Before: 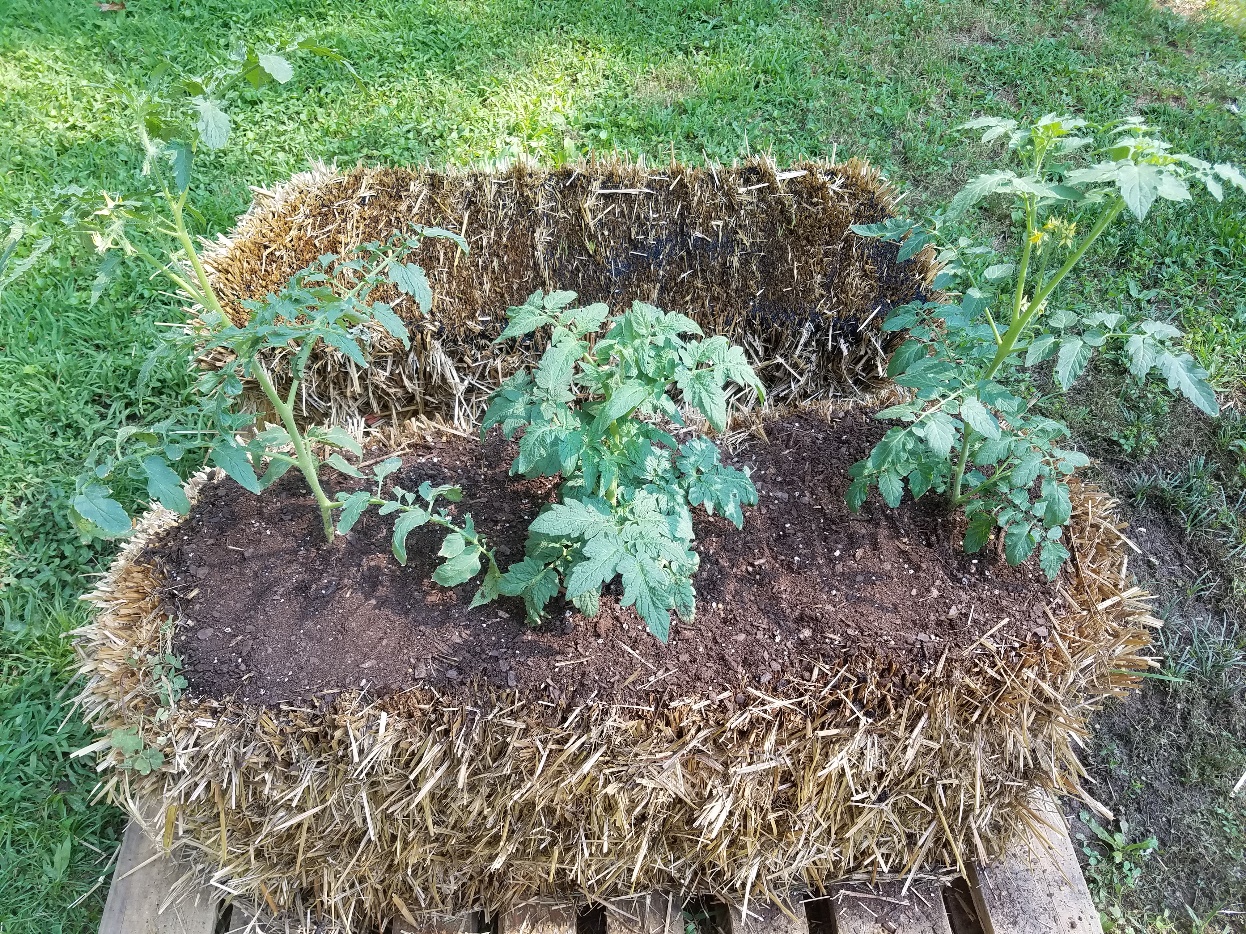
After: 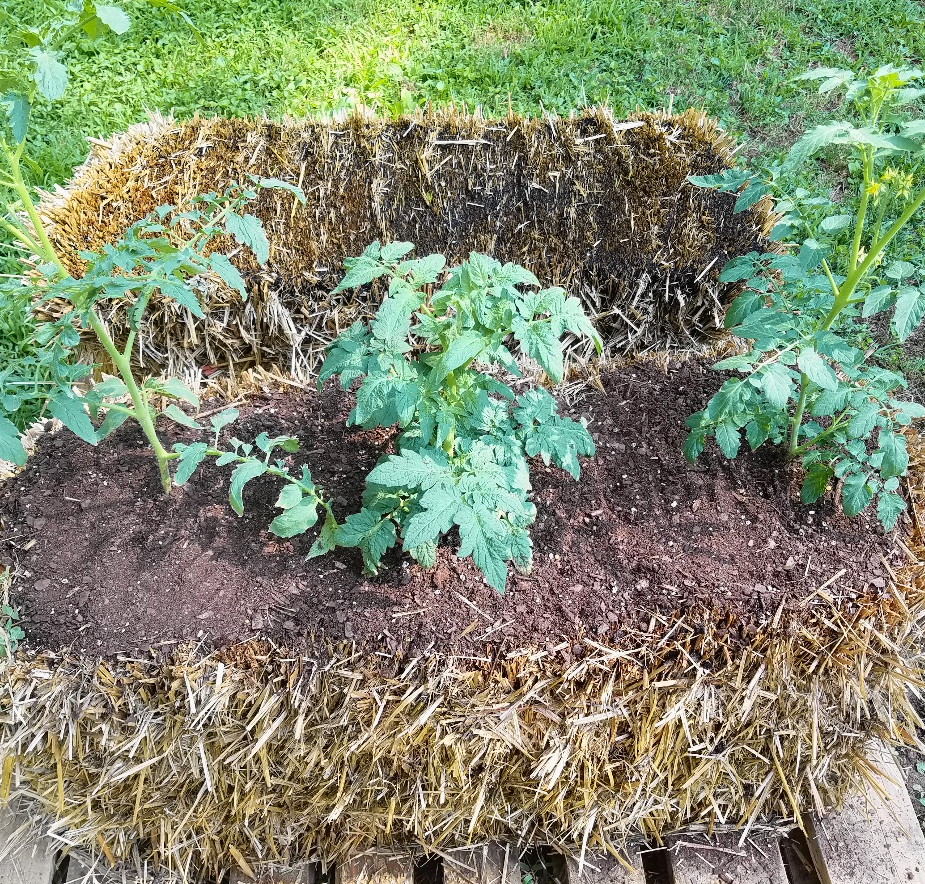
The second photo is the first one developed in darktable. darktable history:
crop and rotate: left 13.15%, top 5.251%, right 12.609%
tone curve: curves: ch0 [(0, 0.008) (0.107, 0.083) (0.283, 0.287) (0.461, 0.498) (0.64, 0.691) (0.822, 0.869) (0.998, 0.978)]; ch1 [(0, 0) (0.323, 0.339) (0.438, 0.422) (0.473, 0.487) (0.502, 0.502) (0.527, 0.53) (0.561, 0.583) (0.608, 0.629) (0.669, 0.704) (0.859, 0.899) (1, 1)]; ch2 [(0, 0) (0.33, 0.347) (0.421, 0.456) (0.473, 0.498) (0.502, 0.504) (0.522, 0.524) (0.549, 0.567) (0.585, 0.627) (0.676, 0.724) (1, 1)], color space Lab, independent channels, preserve colors none
